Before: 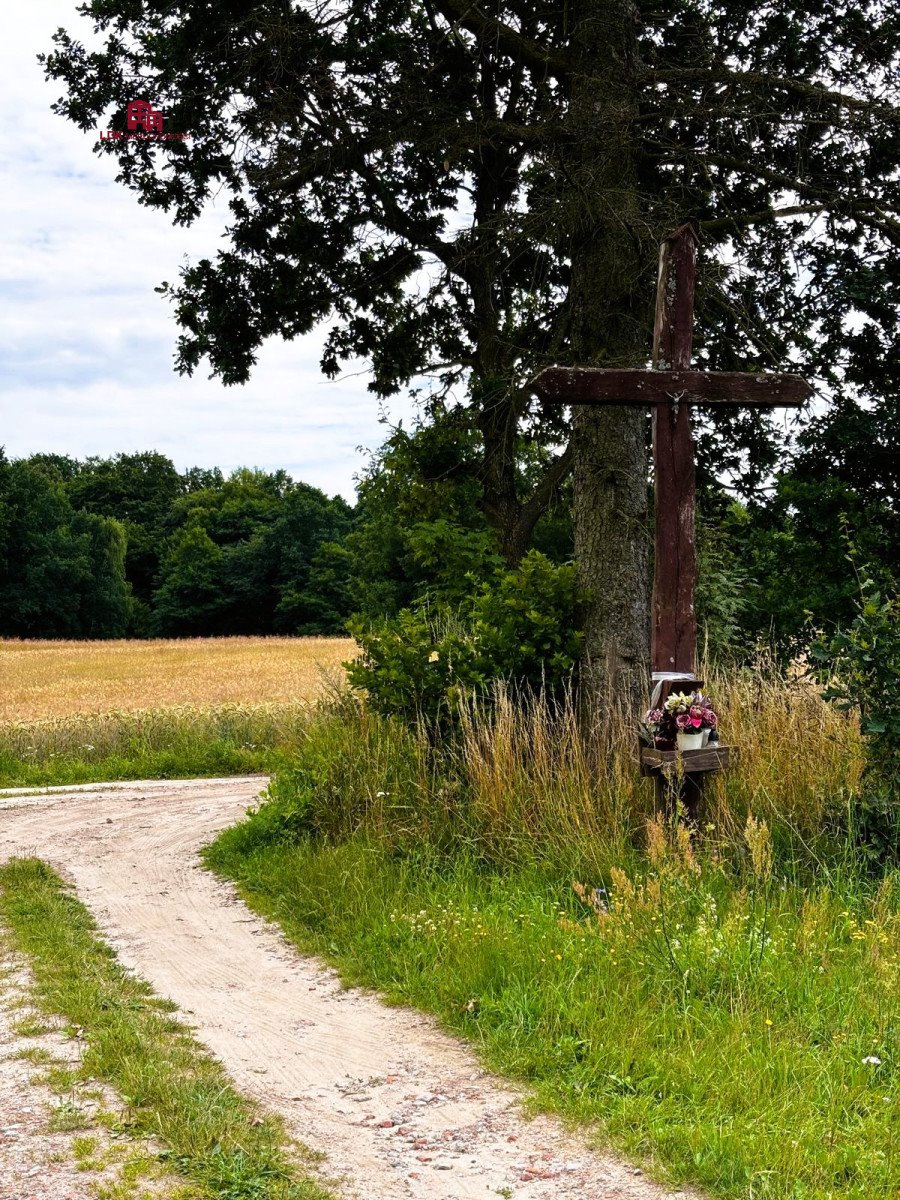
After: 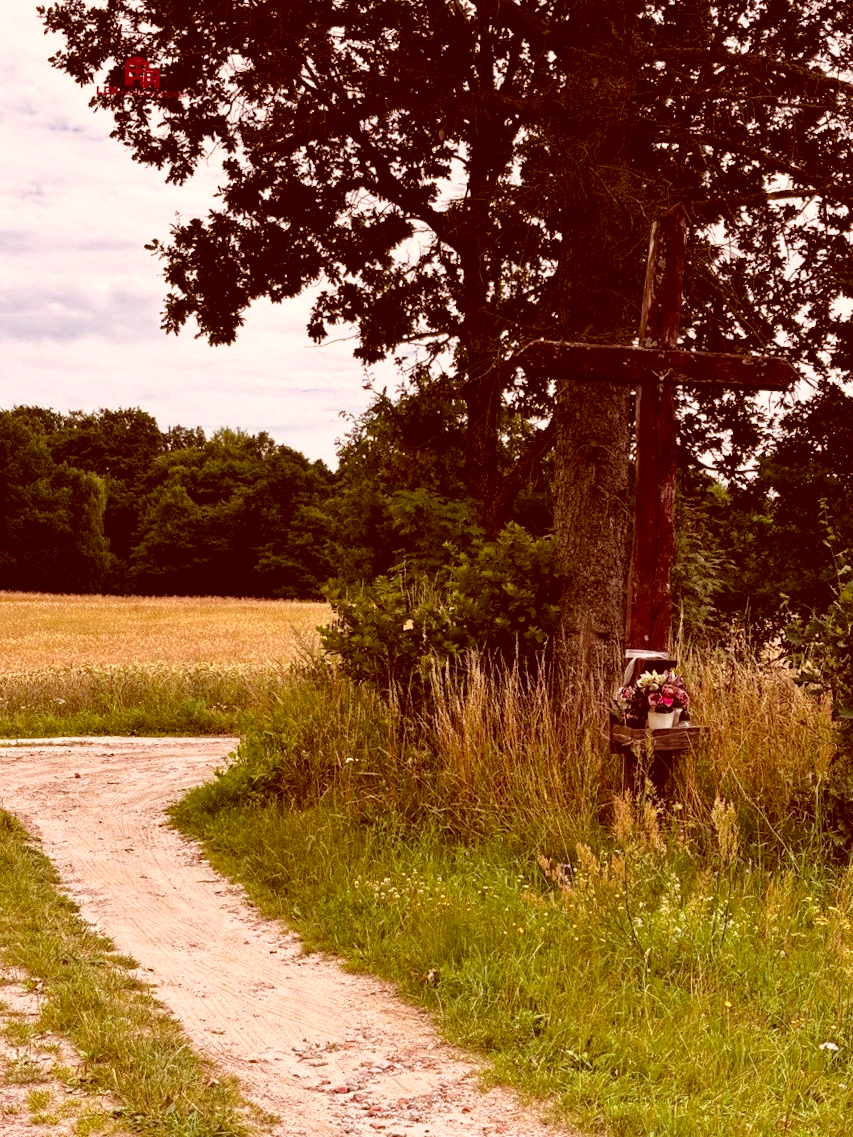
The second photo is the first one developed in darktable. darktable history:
crop and rotate: angle -2.38°
color correction: highlights a* 9.03, highlights b* 8.71, shadows a* 40, shadows b* 40, saturation 0.8
haze removal: strength 0.29, distance 0.25, compatibility mode true, adaptive false
